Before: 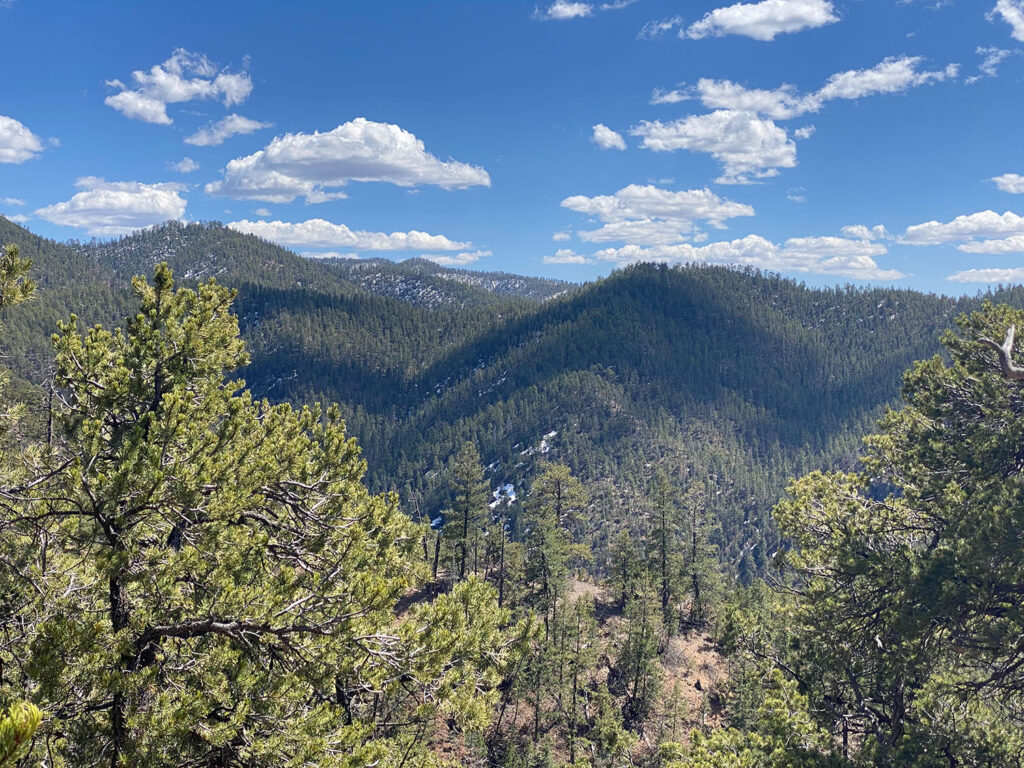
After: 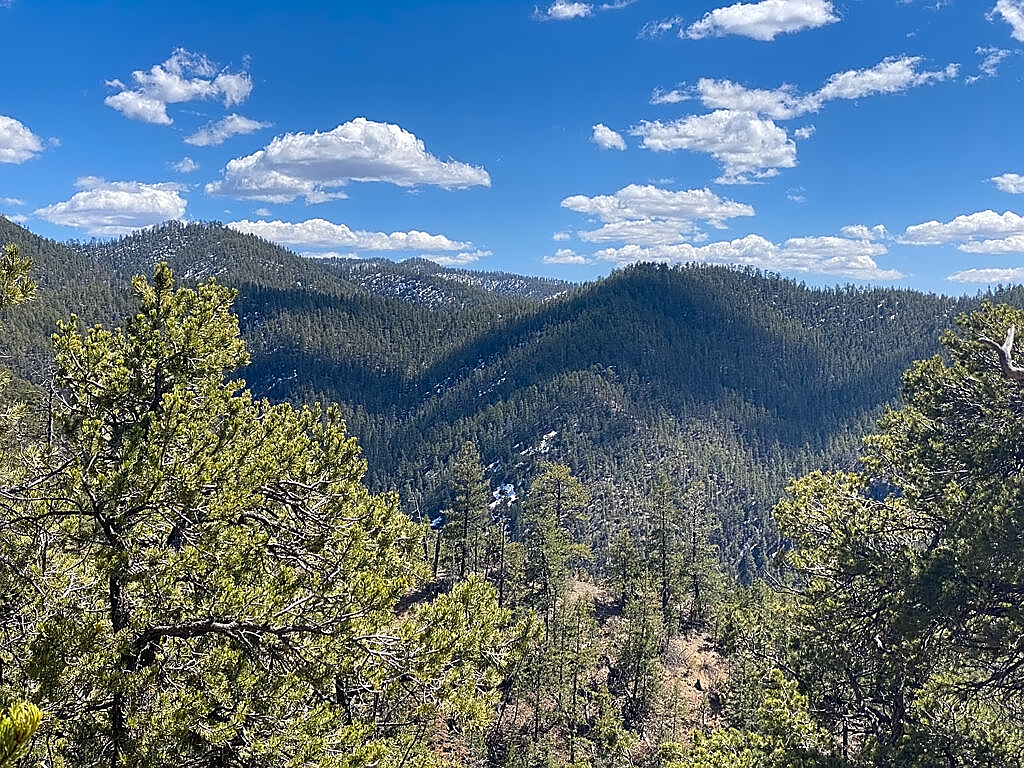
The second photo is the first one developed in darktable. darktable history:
contrast equalizer: y [[0.5, 0.5, 0.504, 0.532, 0.666, 0.721], [0.5 ×6], [0.425, 0.35, 0.243, 0.123, 0.028, 0], [0, 0, 0.017, 0.065, 0.031, 0.003], [0, 0, 0.004, 0.062, 0.135, 0.065]]
color balance: gamma [0.9, 1, 1, 1], gain [1.05, 1, 1, 1]
color contrast: blue-yellow contrast 1.1
sharpen: radius 1, amount 0.6 | blend: blend mode normal, opacity 50%; mask: uniform (no mask)
